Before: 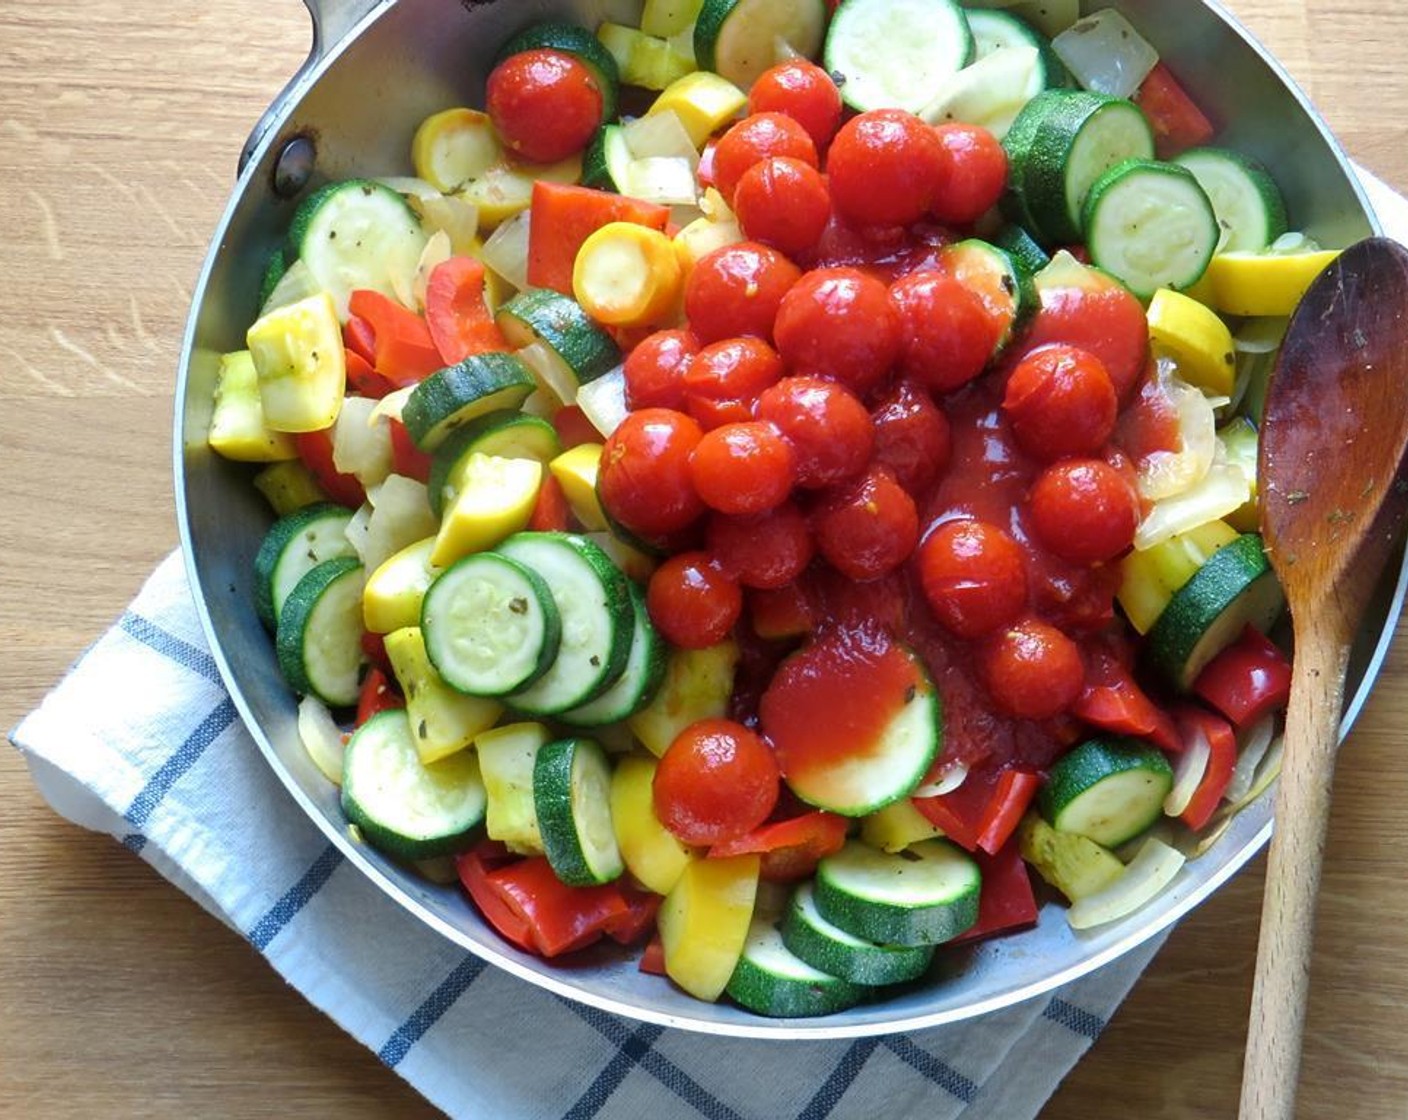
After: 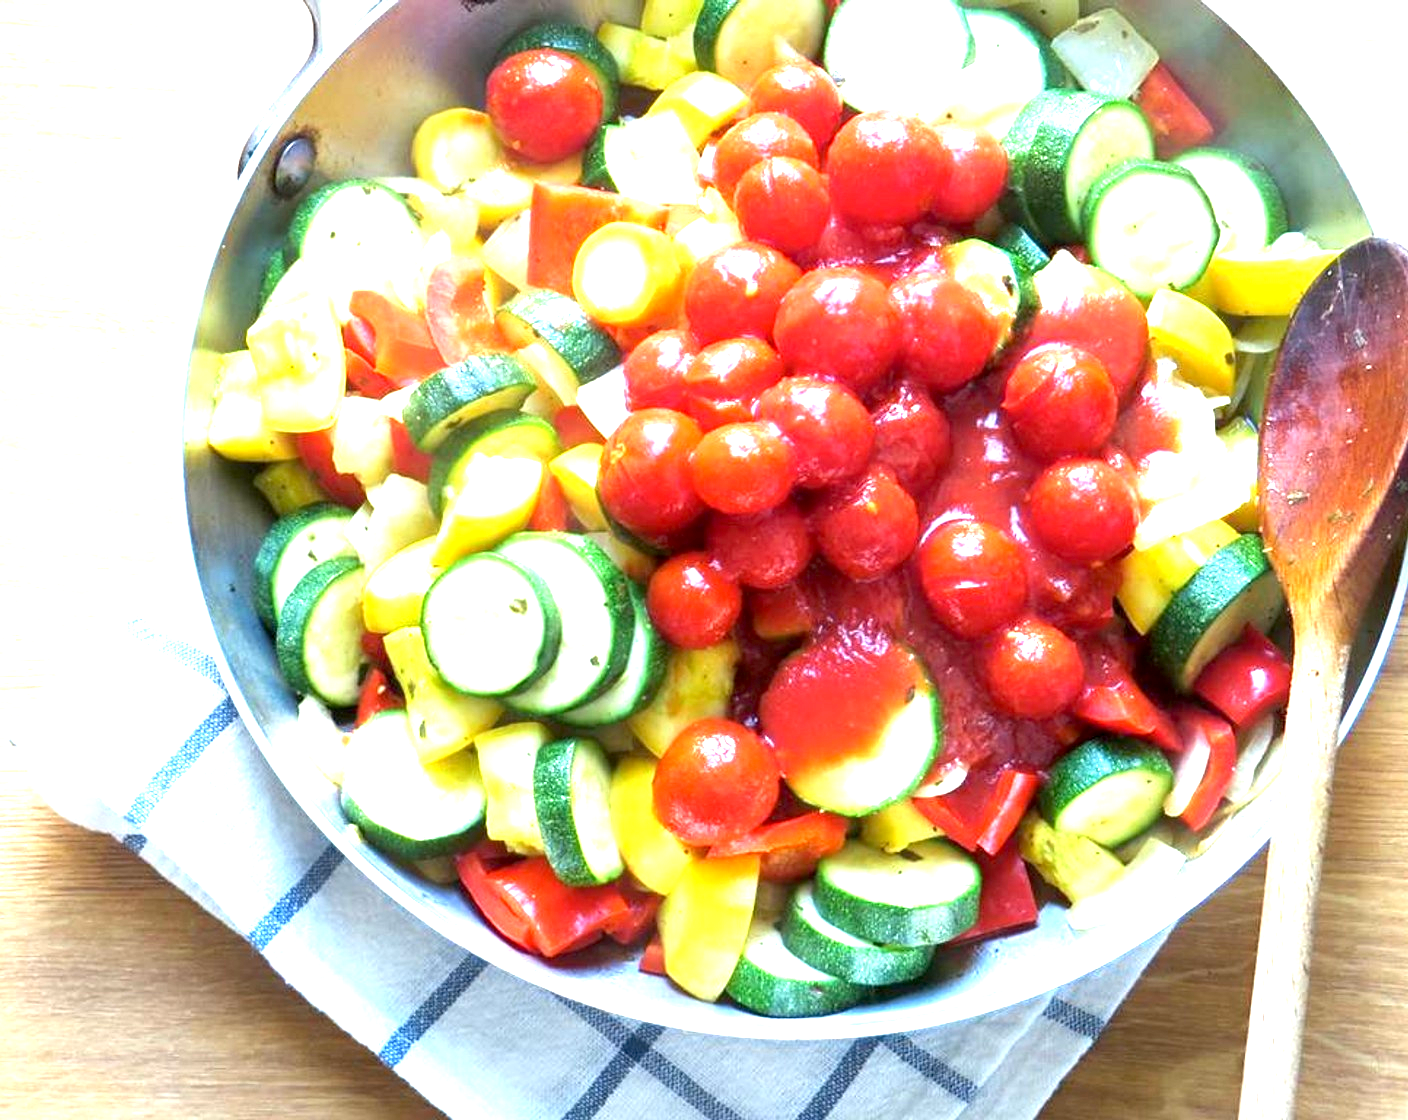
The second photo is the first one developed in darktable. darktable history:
exposure: black level correction 0.001, exposure 1.851 EV, compensate highlight preservation false
